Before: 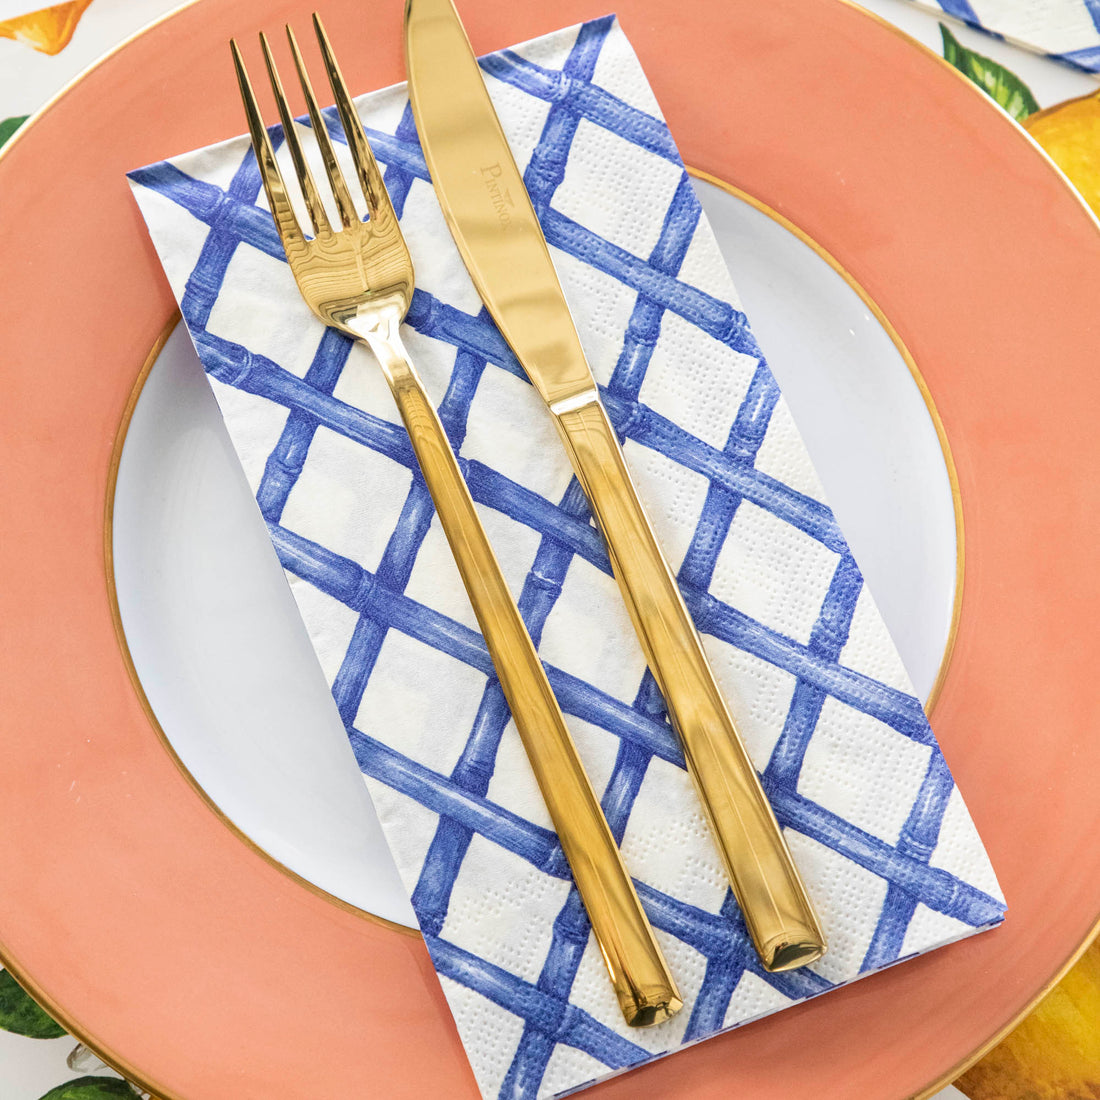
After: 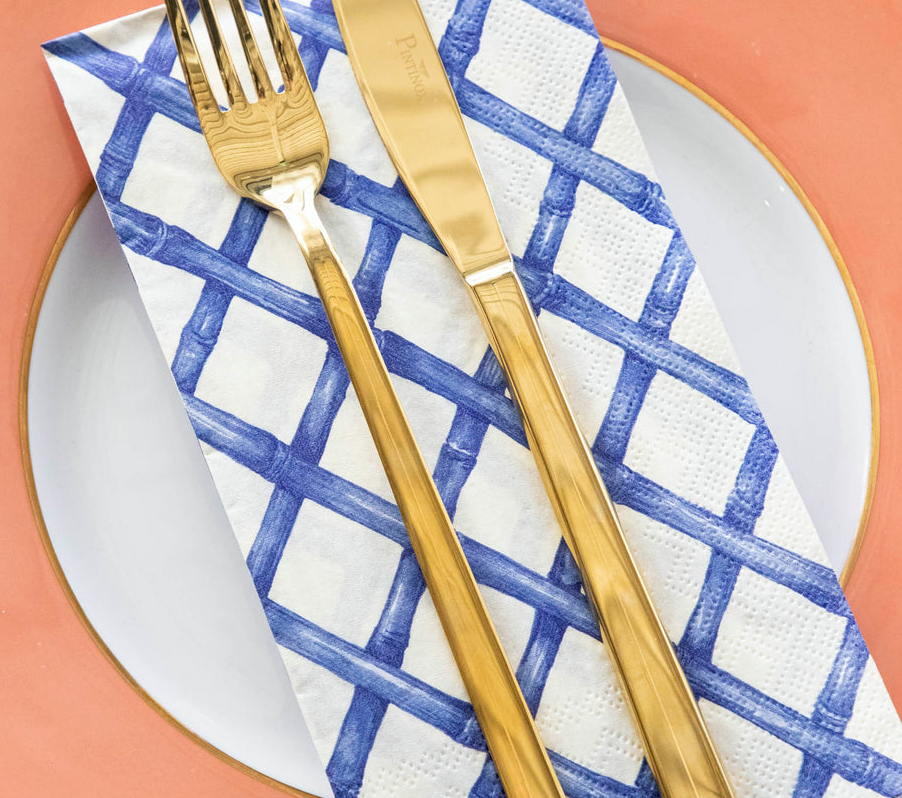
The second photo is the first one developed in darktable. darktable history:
color correction: highlights a* -0.315, highlights b* -0.122
crop: left 7.778%, top 11.747%, right 10.175%, bottom 15.45%
